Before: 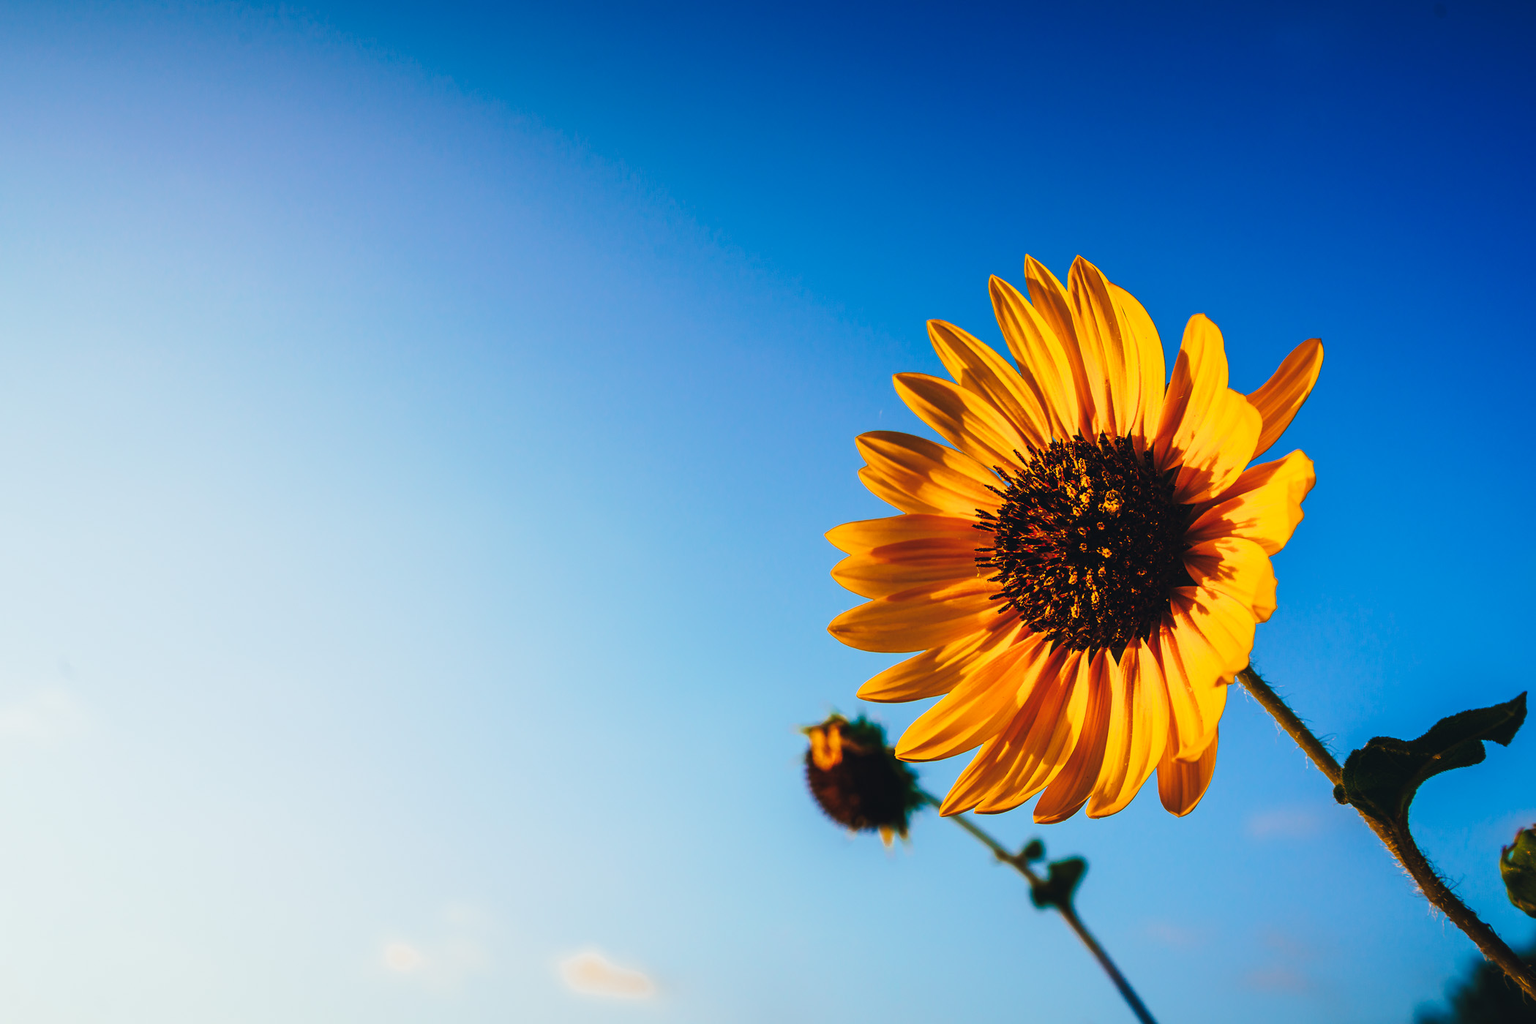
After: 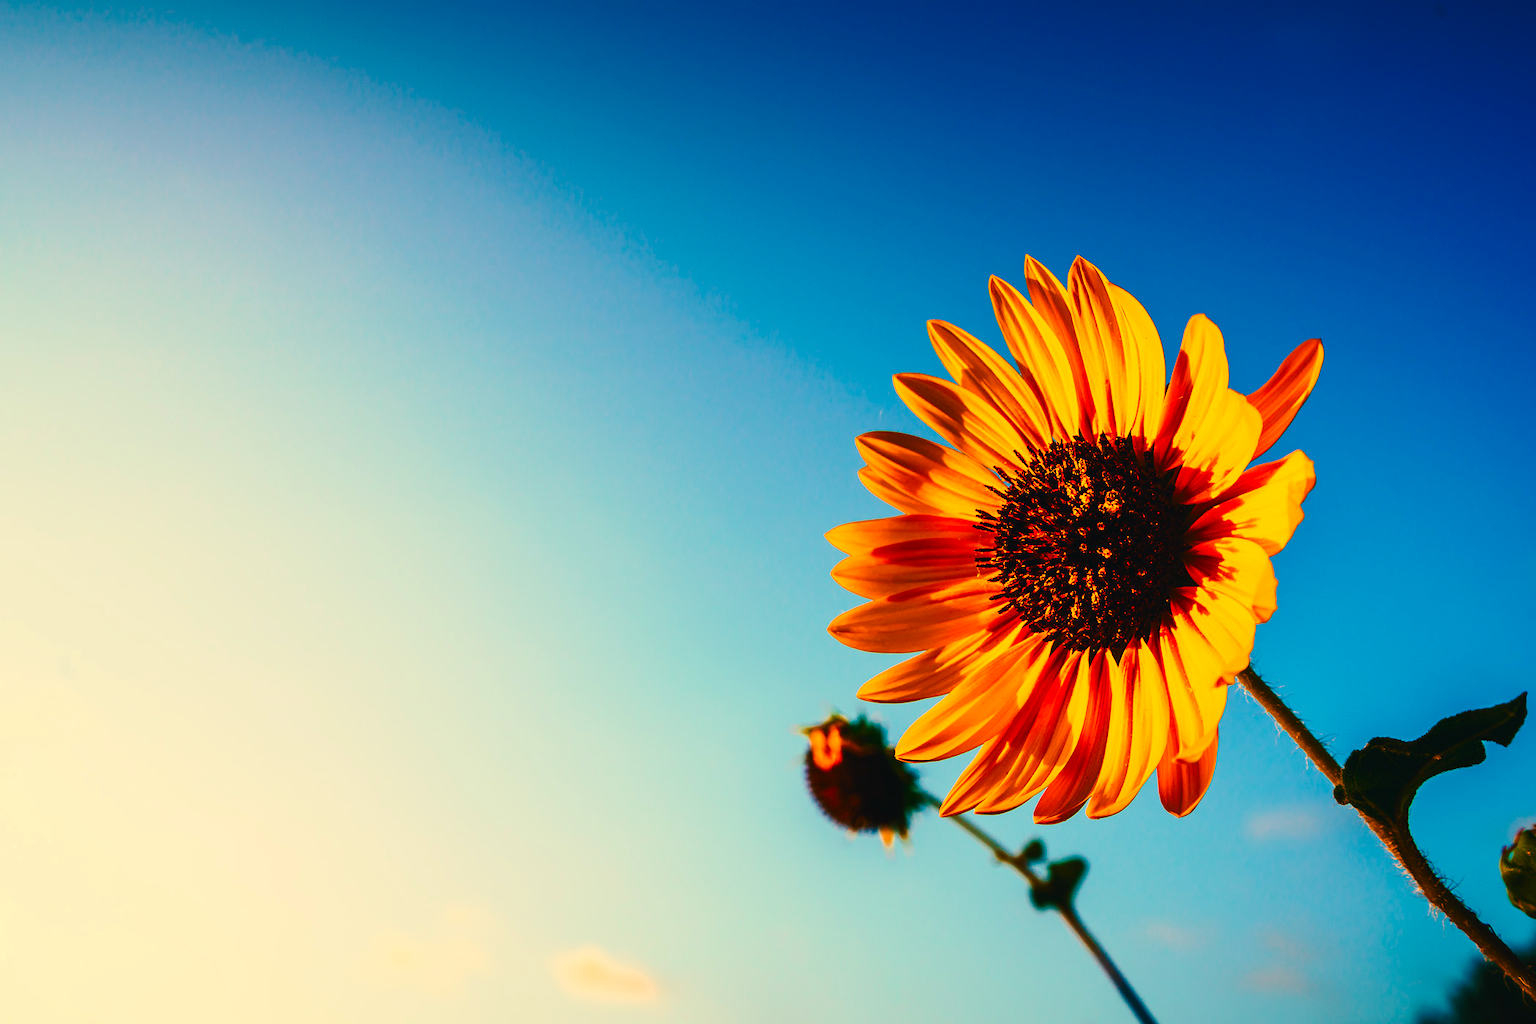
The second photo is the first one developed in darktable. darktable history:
contrast brightness saturation: contrast 0.18, saturation 0.3
white balance: red 1.123, blue 0.83
